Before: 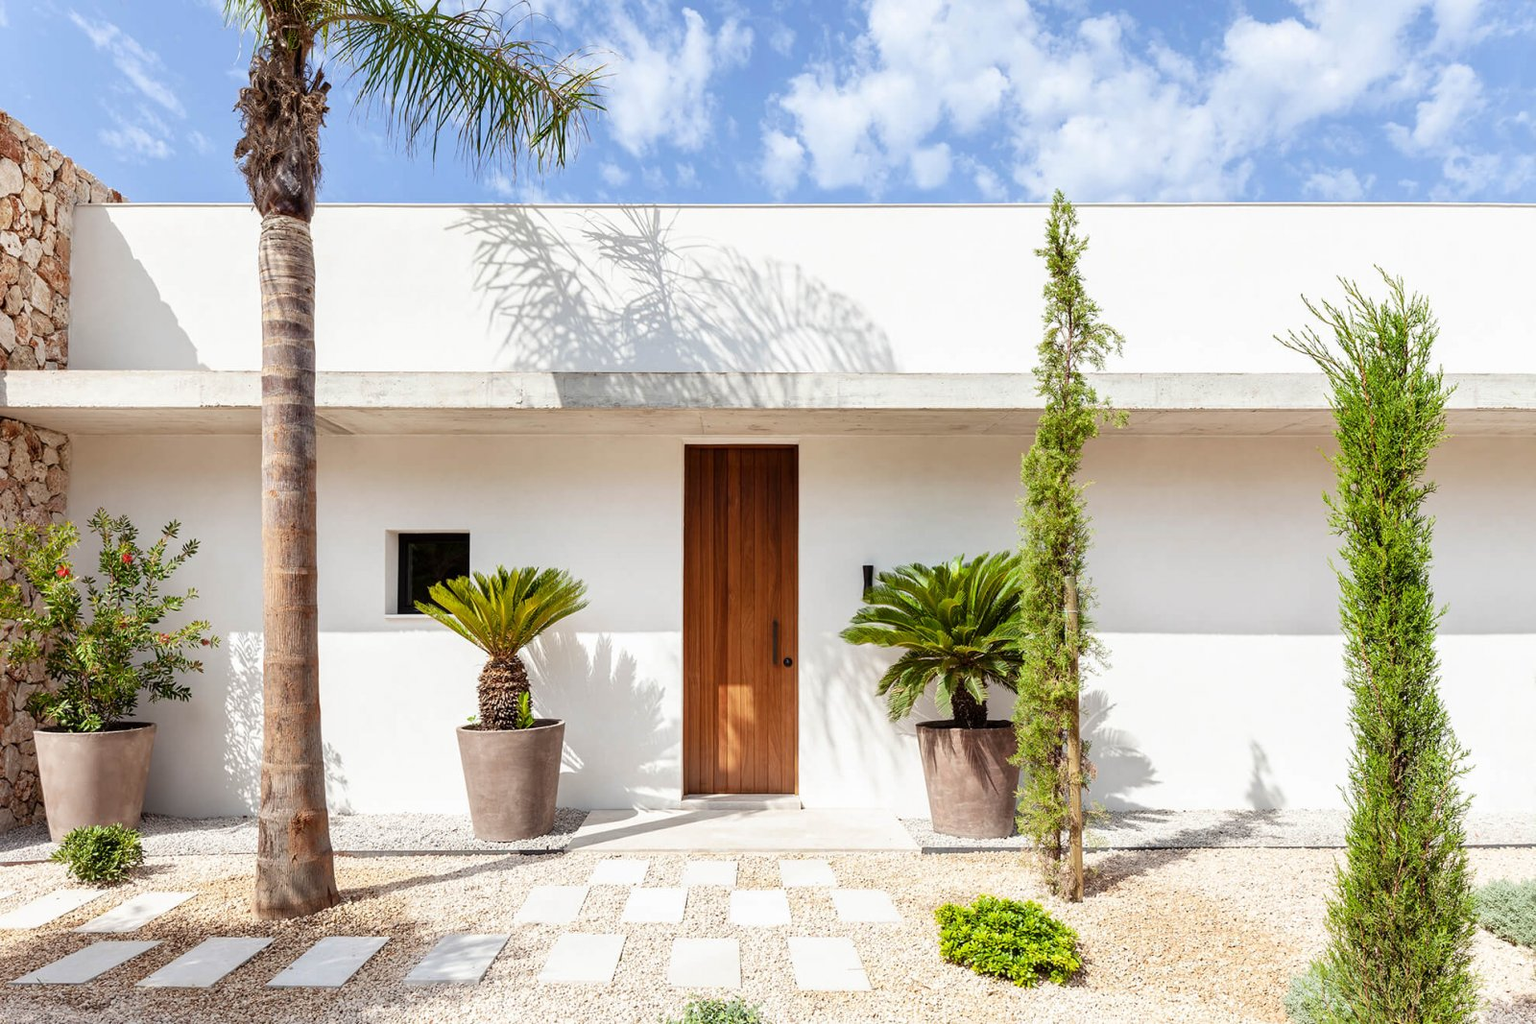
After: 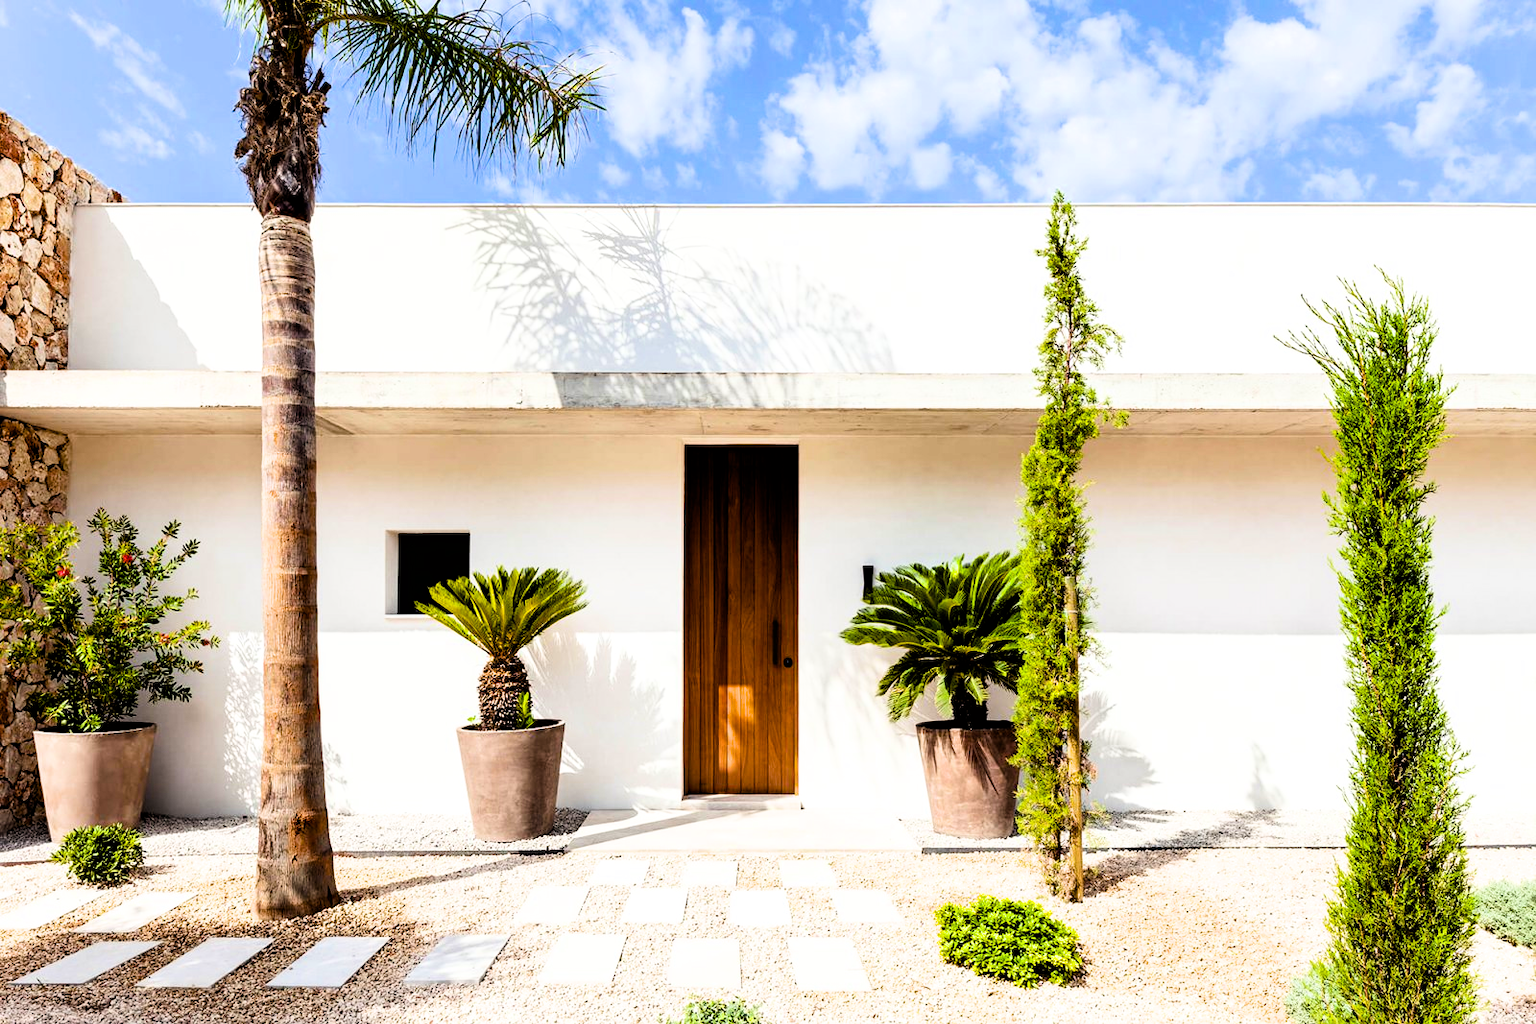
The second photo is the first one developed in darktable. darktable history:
filmic rgb: black relative exposure -4 EV, white relative exposure 3 EV, hardness 3.02, contrast 1.5
color balance rgb: linear chroma grading › global chroma 9%, perceptual saturation grading › global saturation 36%, perceptual saturation grading › shadows 35%, perceptual brilliance grading › global brilliance 15%, perceptual brilliance grading › shadows -35%, global vibrance 15%
